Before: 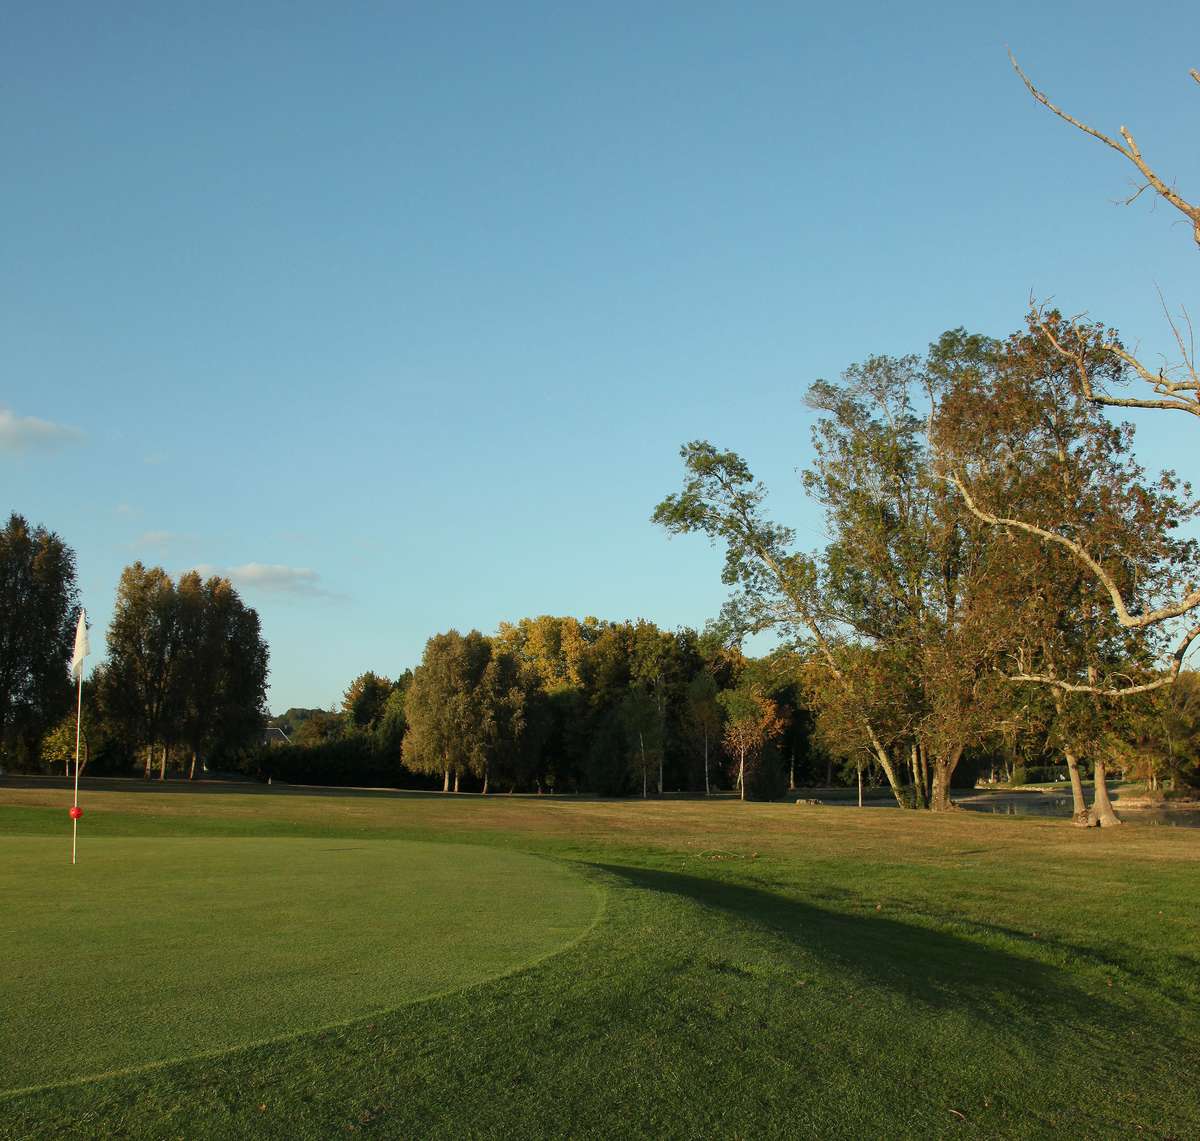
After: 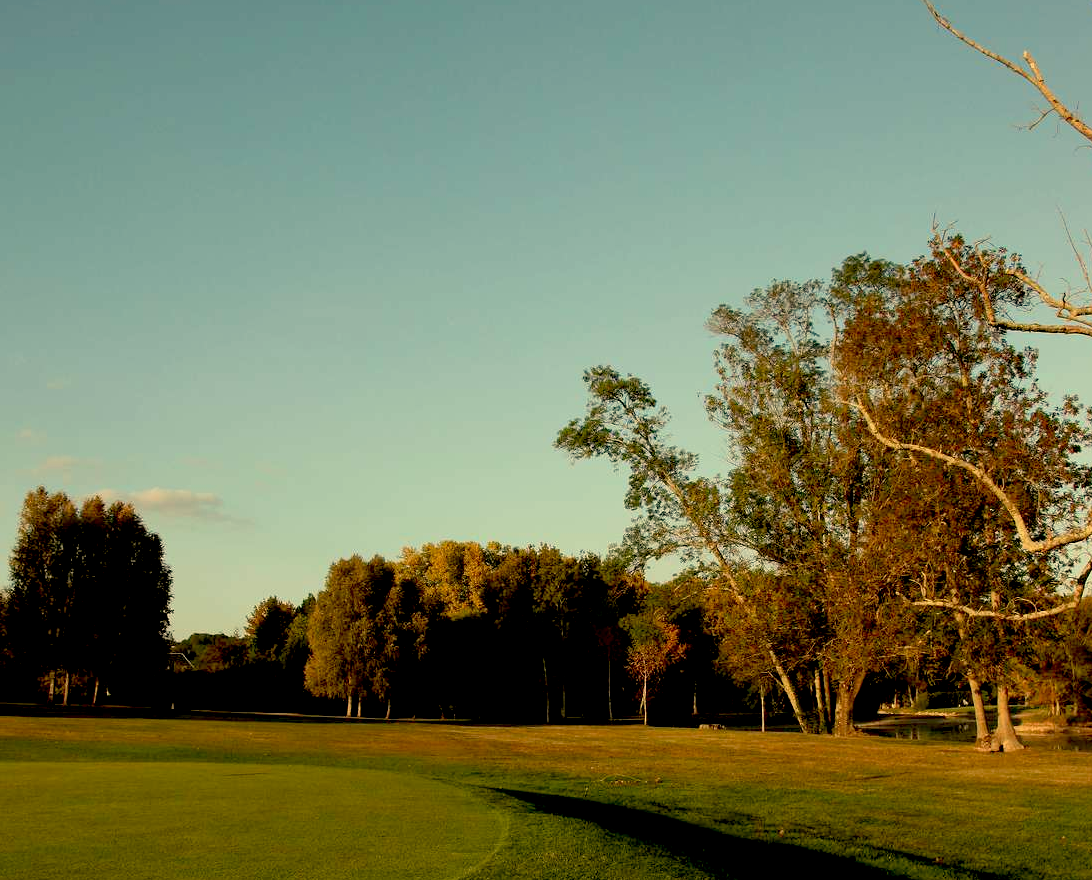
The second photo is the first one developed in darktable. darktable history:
exposure: black level correction 0.029, exposure -0.073 EV, compensate highlight preservation false
crop: left 8.155%, top 6.611%, bottom 15.385%
white balance: red 1.138, green 0.996, blue 0.812
